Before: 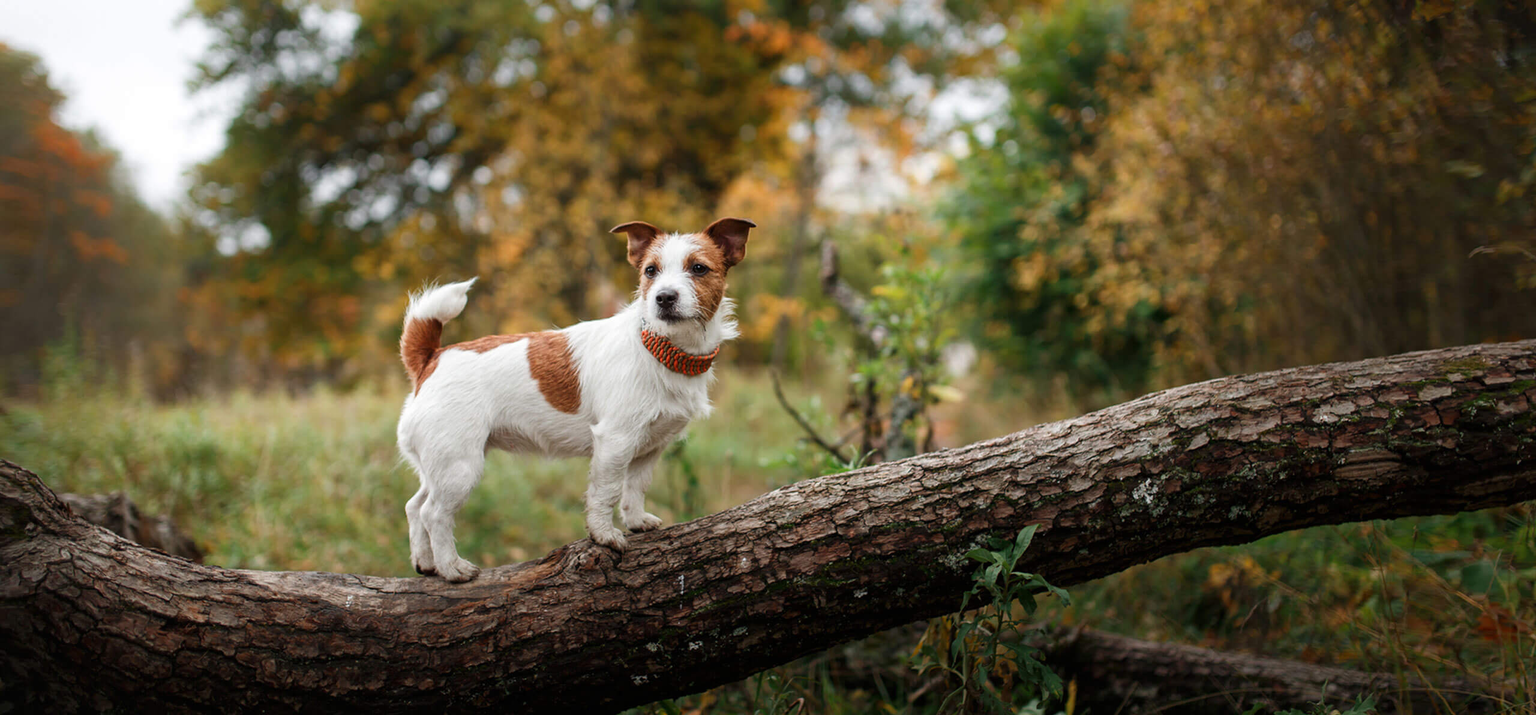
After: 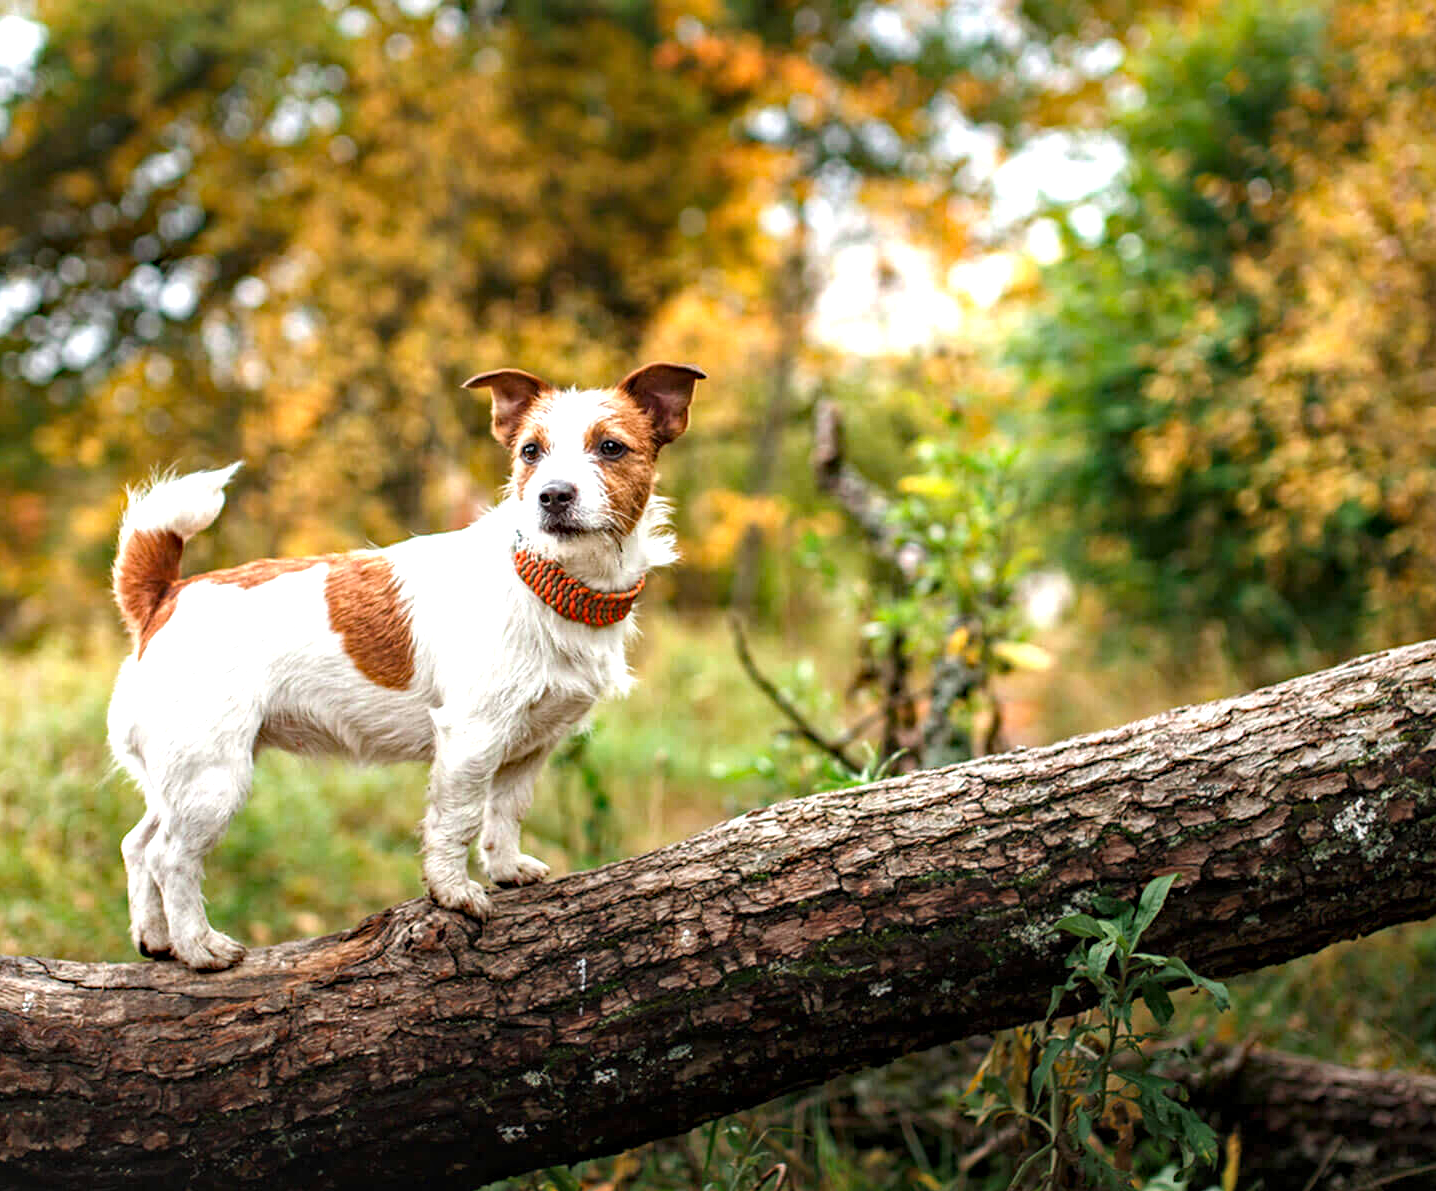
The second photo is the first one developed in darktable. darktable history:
crop: left 21.674%, right 22.086%
local contrast: on, module defaults
haze removal: strength 0.4, distance 0.22, compatibility mode true, adaptive false
exposure: black level correction 0, exposure 1 EV, compensate exposure bias true, compensate highlight preservation false
